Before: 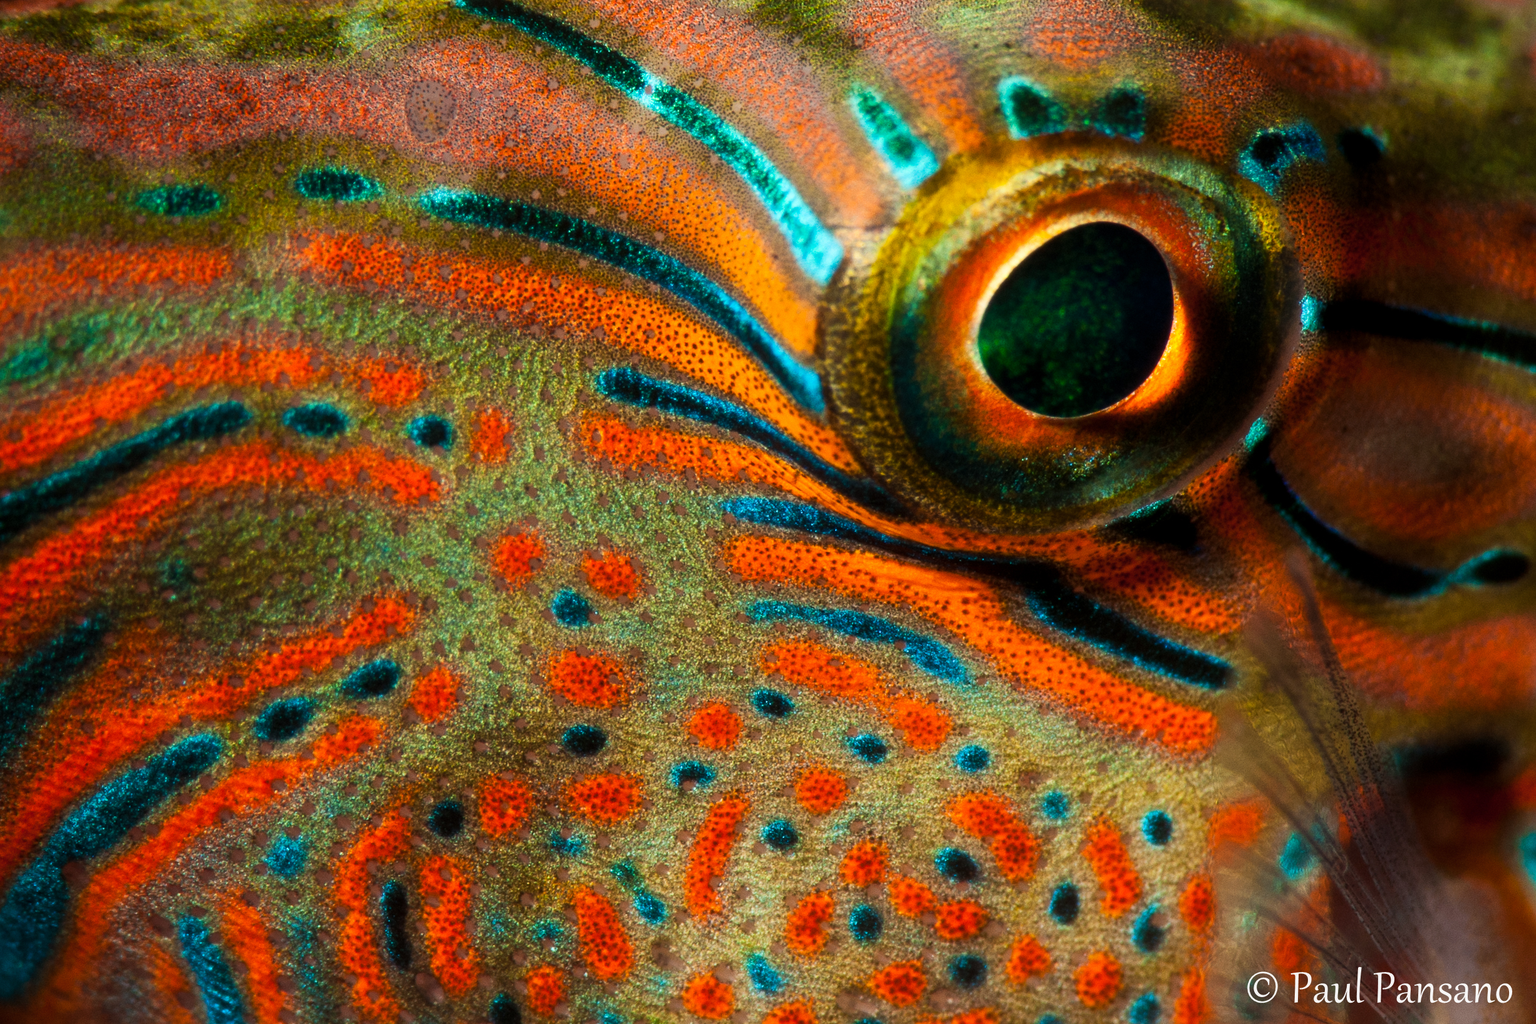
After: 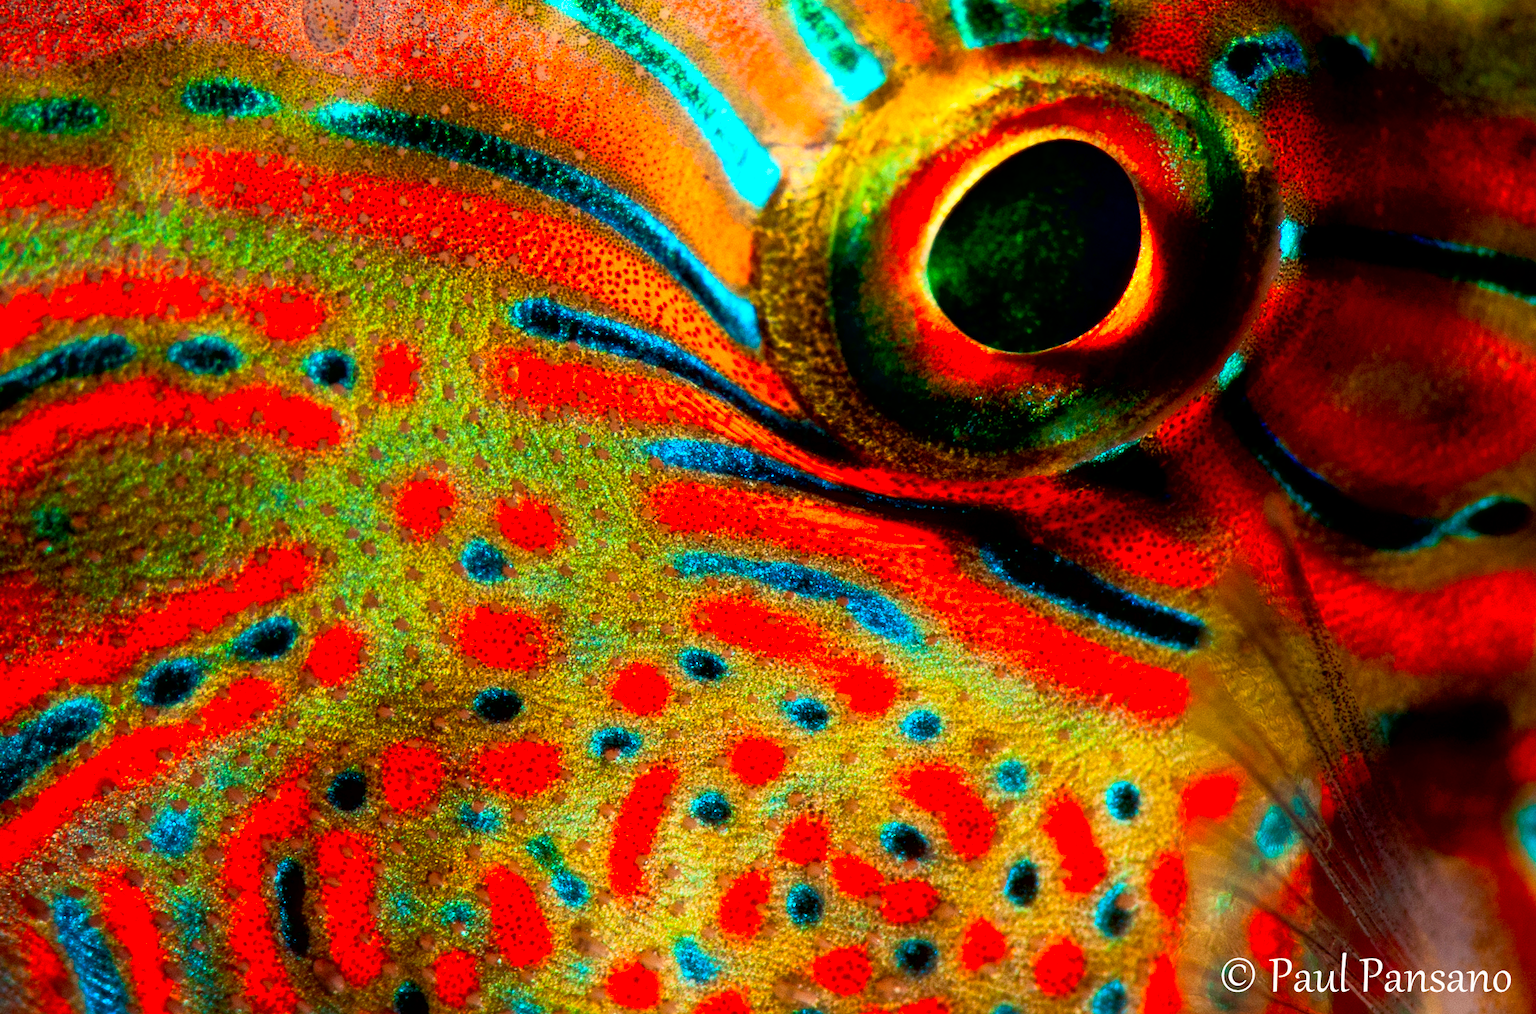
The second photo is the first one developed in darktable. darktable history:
exposure: black level correction 0.01, exposure 0.016 EV, compensate exposure bias true, compensate highlight preservation false
crop and rotate: left 8.385%, top 9.262%
contrast brightness saturation: contrast 0.203, brightness 0.204, saturation 0.804
